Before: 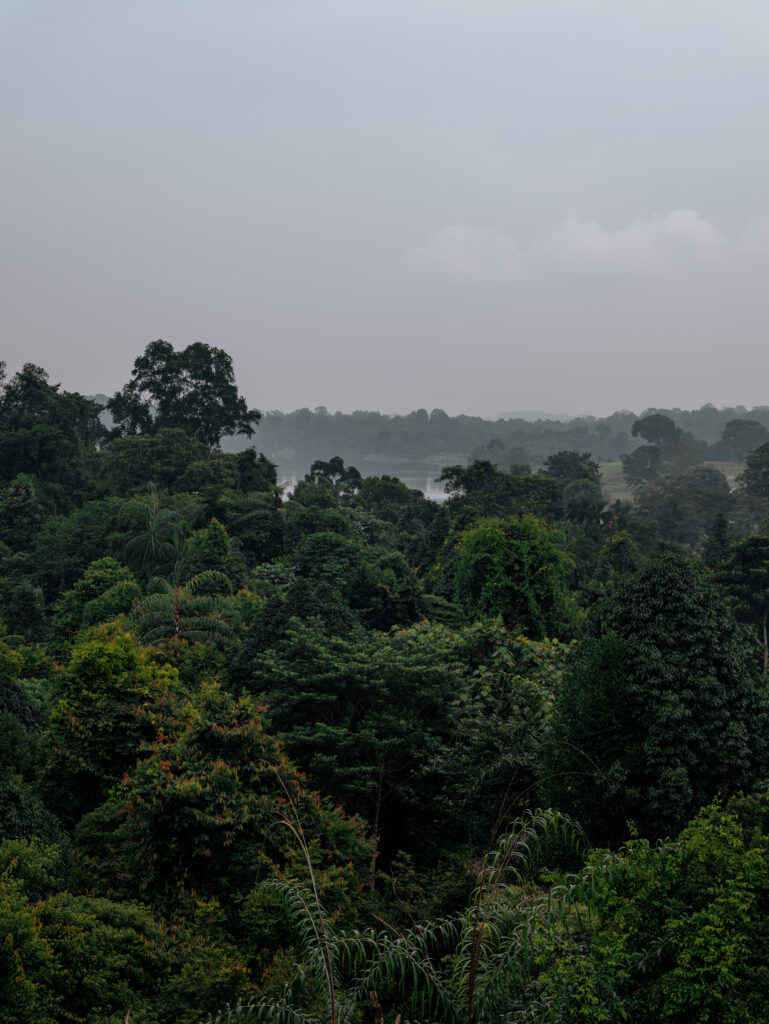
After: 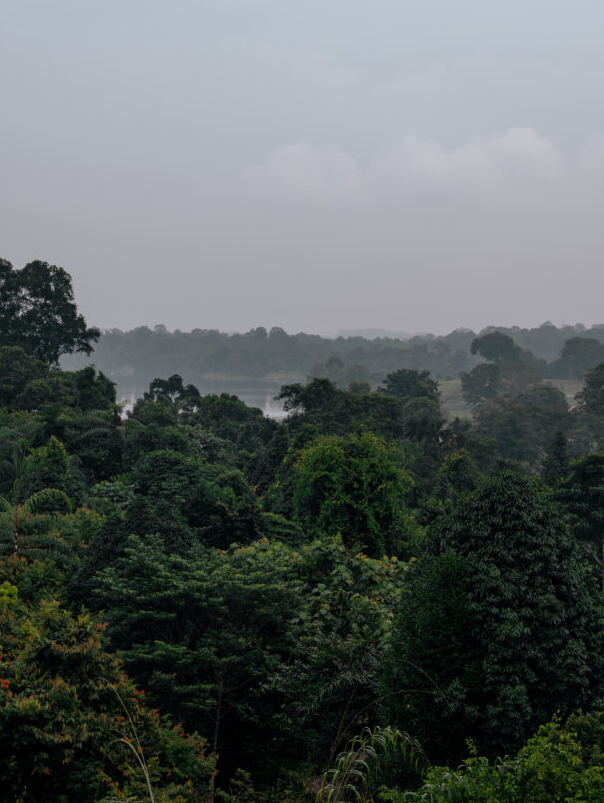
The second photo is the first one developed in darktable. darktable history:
crop and rotate: left 21.039%, top 8.052%, right 0.39%, bottom 13.513%
